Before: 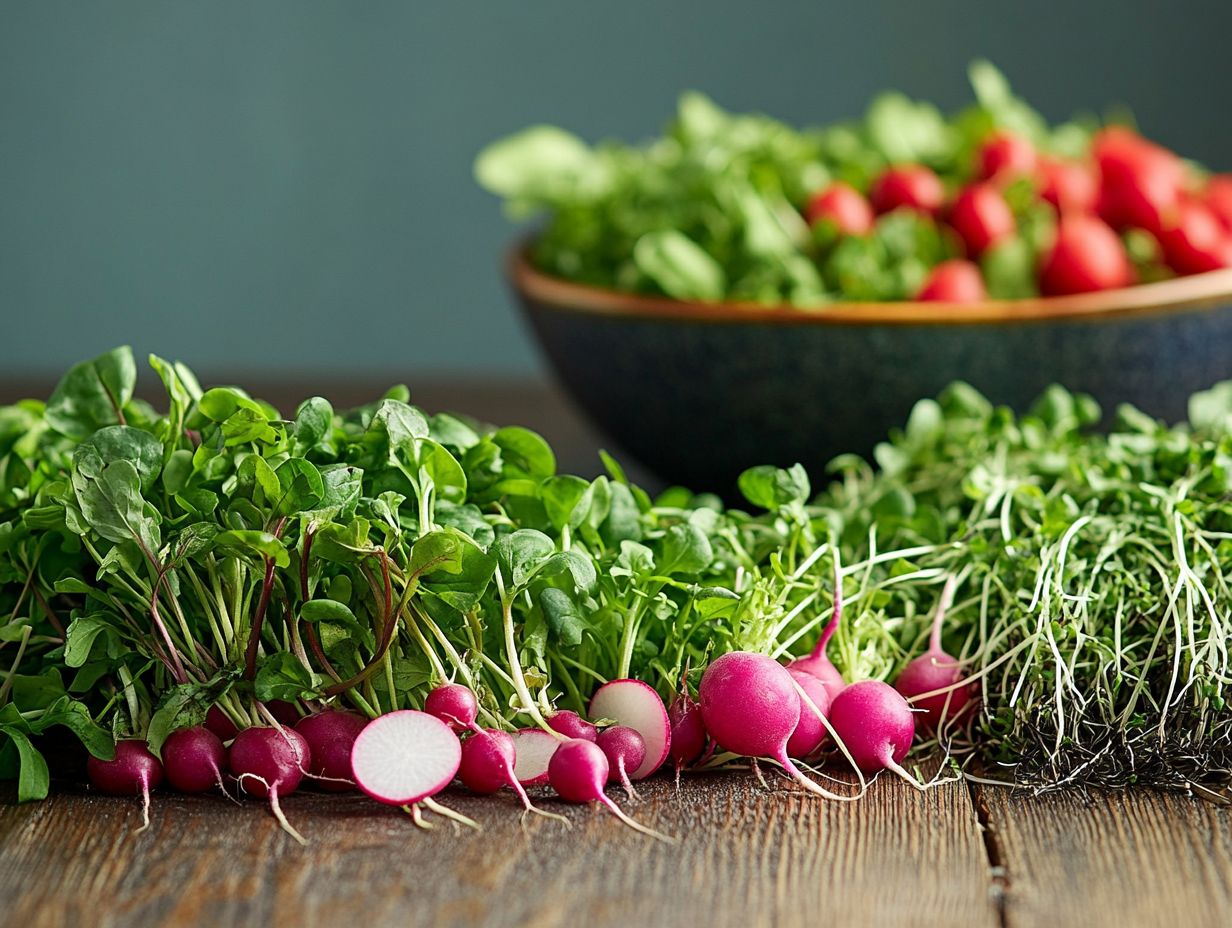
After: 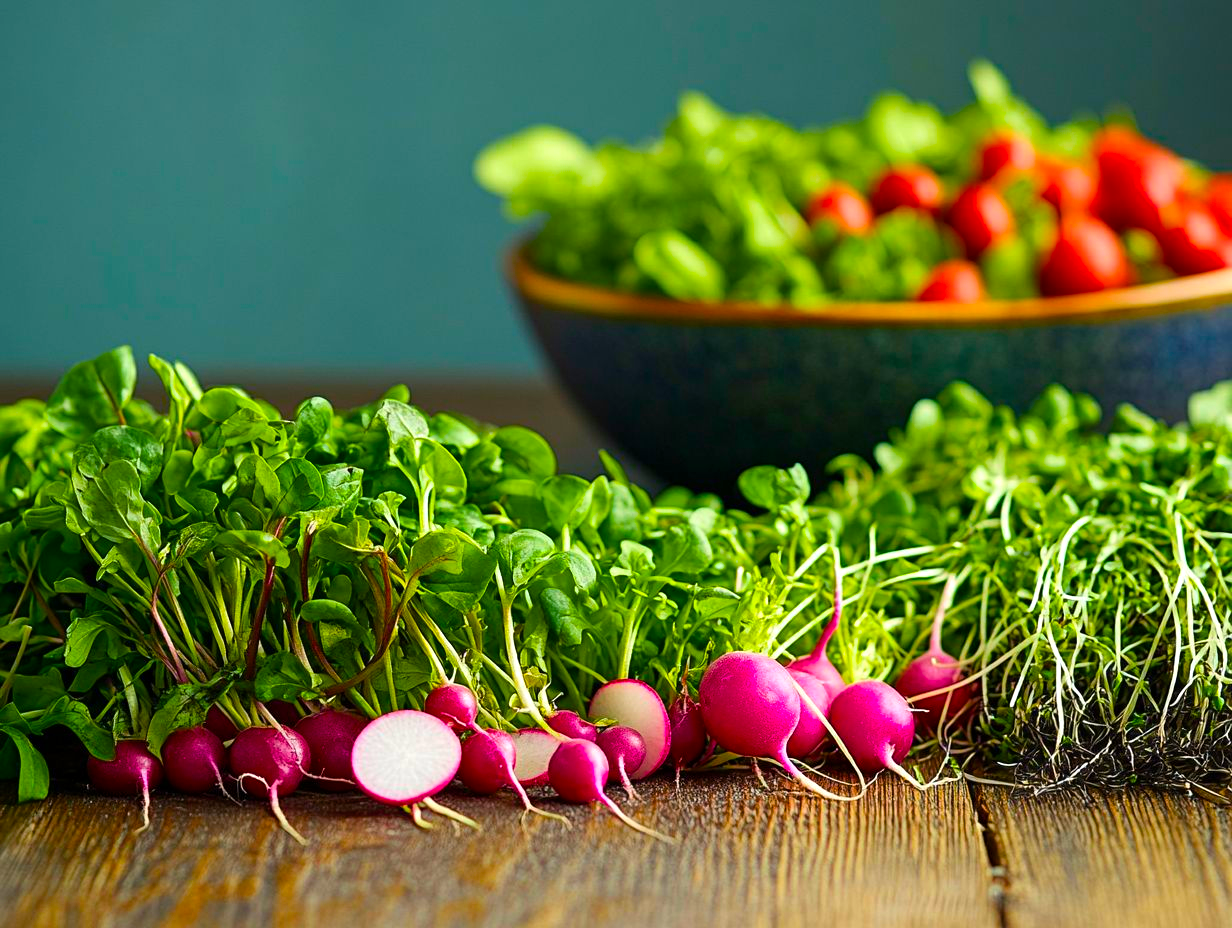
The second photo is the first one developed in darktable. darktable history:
color balance rgb: shadows lift › chroma 1.851%, shadows lift › hue 262.38°, linear chroma grading › global chroma 14.48%, perceptual saturation grading › global saturation 19.292%, perceptual brilliance grading › global brilliance 4.309%, global vibrance 50.478%
